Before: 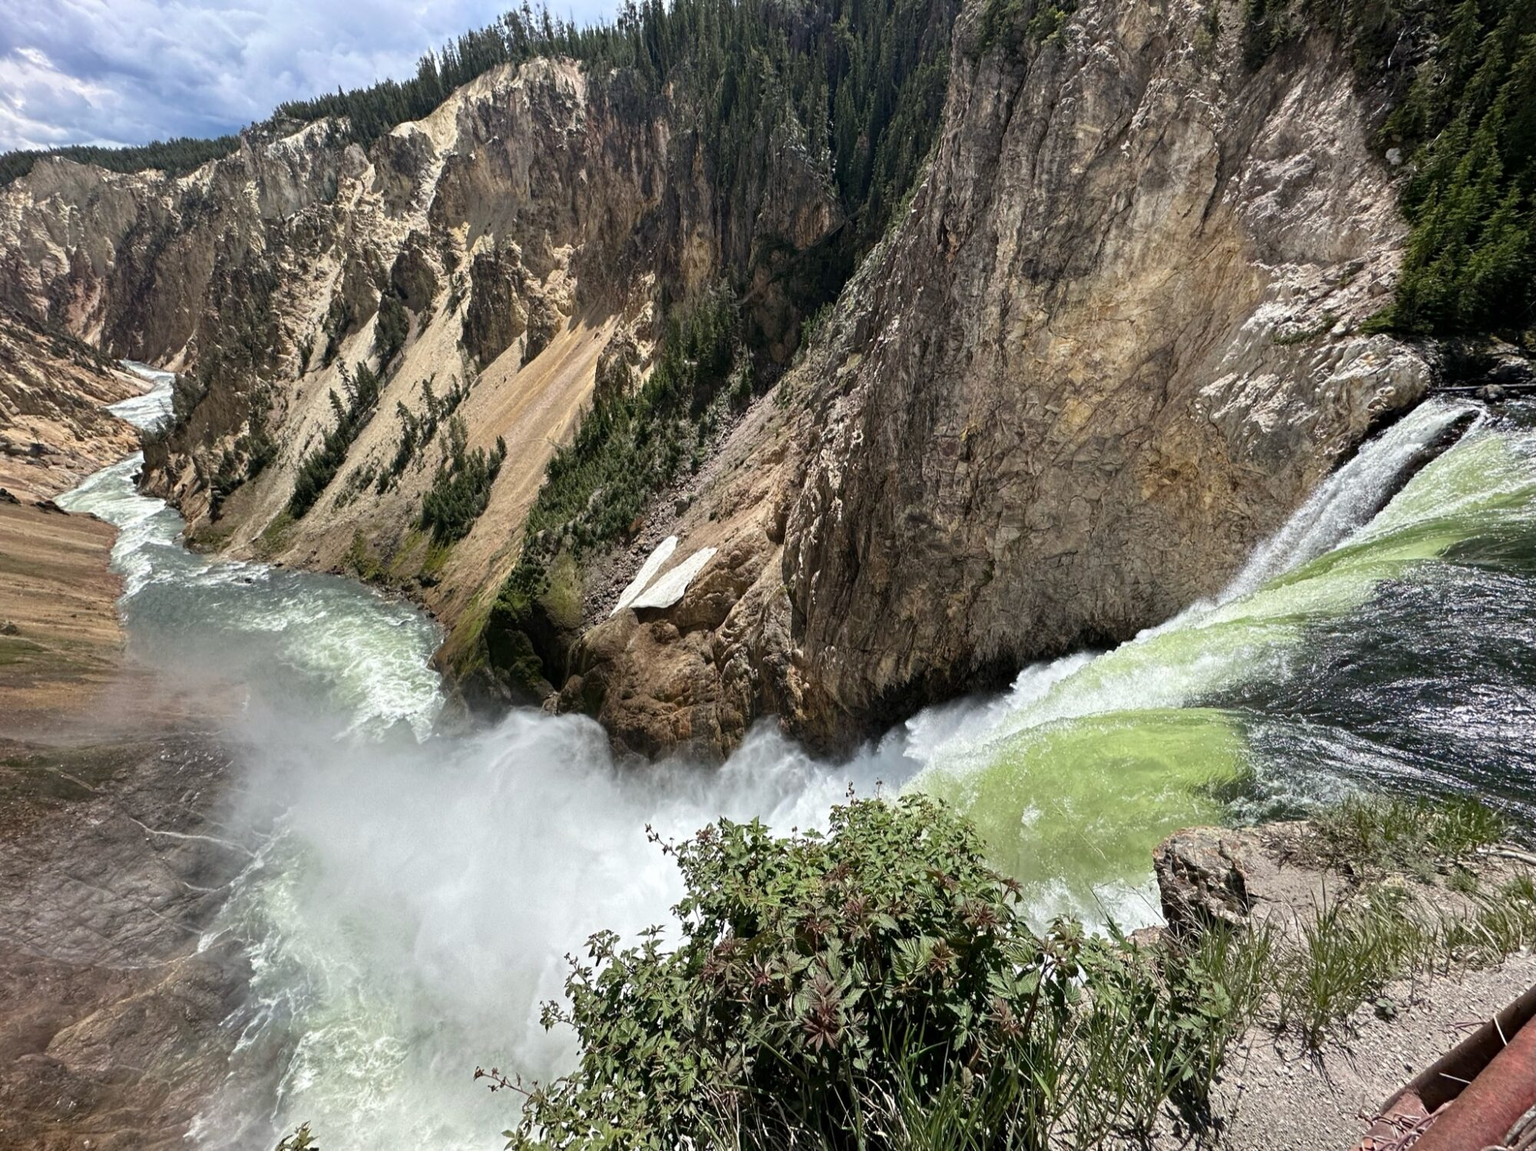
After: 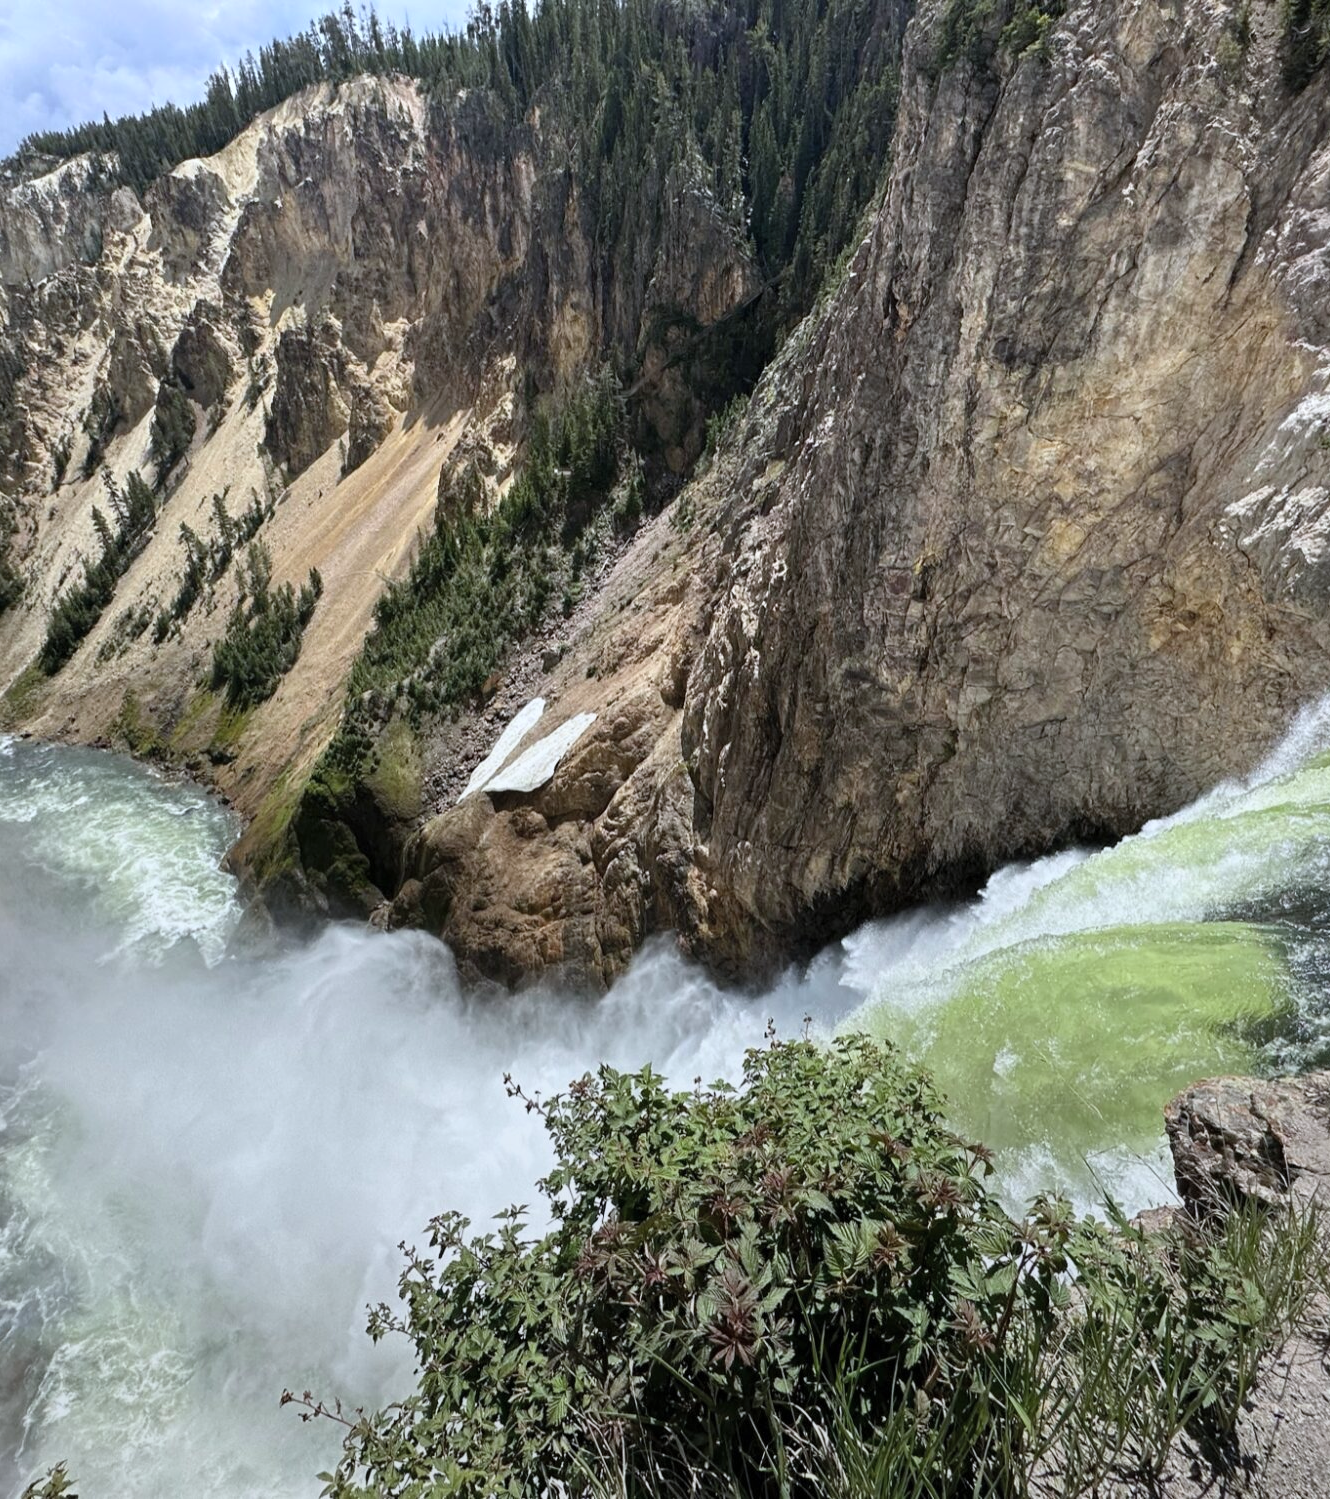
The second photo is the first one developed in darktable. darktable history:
graduated density: rotation -180°, offset 27.42
white balance: red 0.967, blue 1.049
contrast brightness saturation: contrast 0.05, brightness 0.06, saturation 0.01
crop: left 16.899%, right 16.556%
